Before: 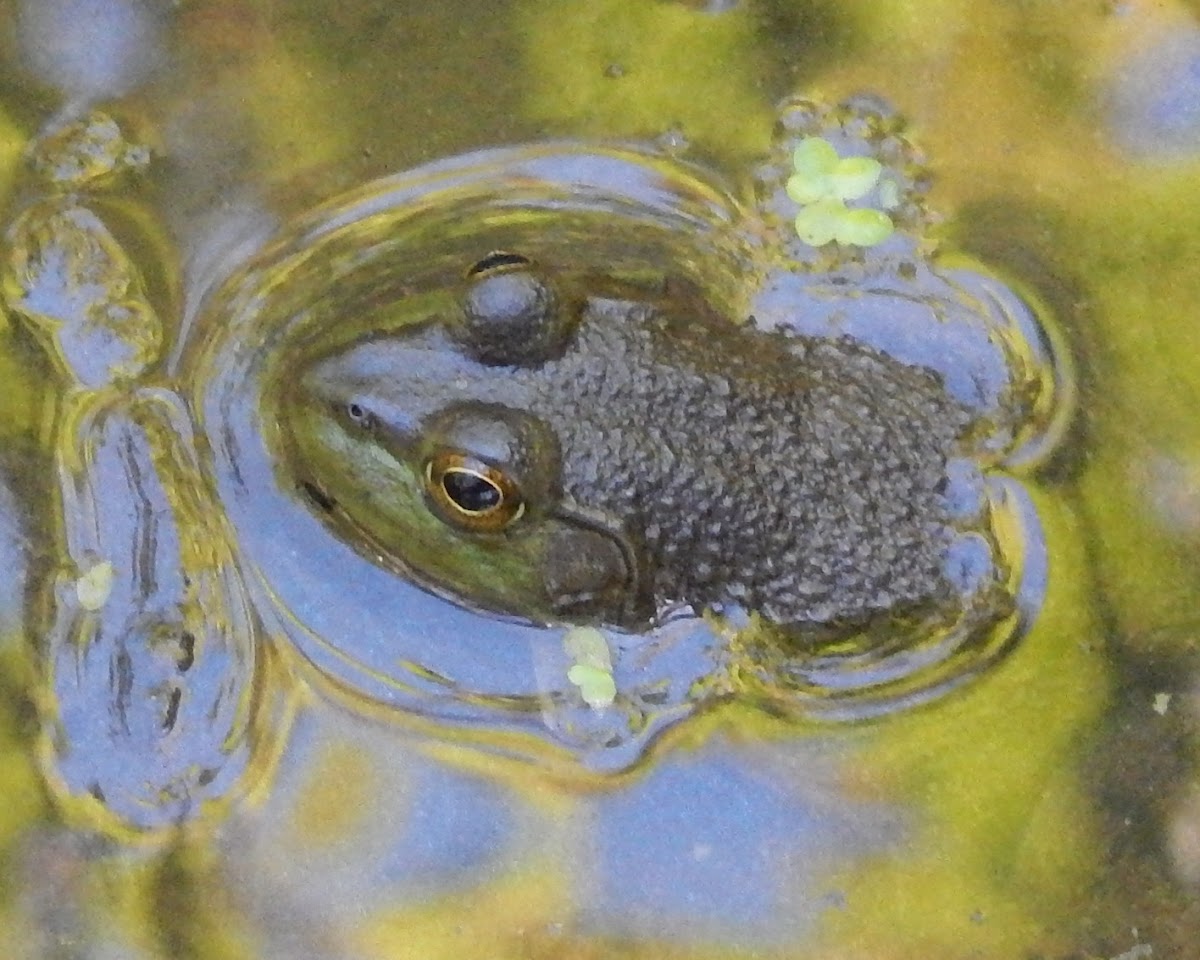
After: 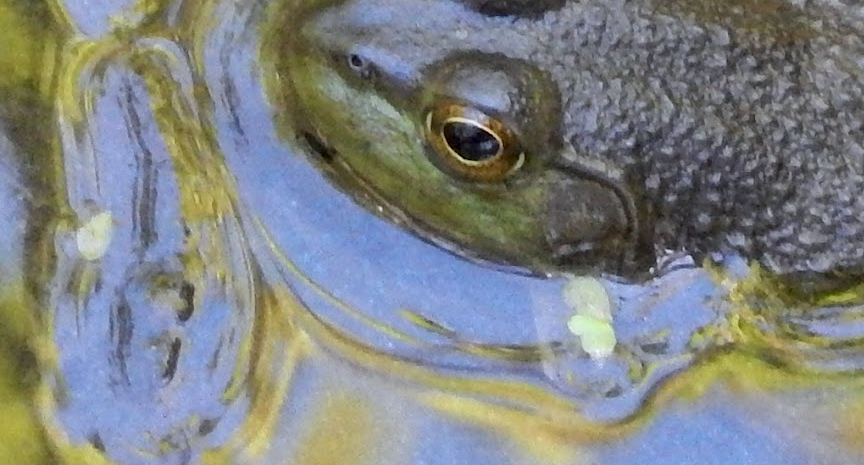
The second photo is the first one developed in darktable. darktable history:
crop: top 36.498%, right 27.964%, bottom 14.995%
white balance: red 0.983, blue 1.036
contrast equalizer: y [[0.579, 0.58, 0.505, 0.5, 0.5, 0.5], [0.5 ×6], [0.5 ×6], [0 ×6], [0 ×6]]
local contrast: highlights 100%, shadows 100%, detail 120%, midtone range 0.2
